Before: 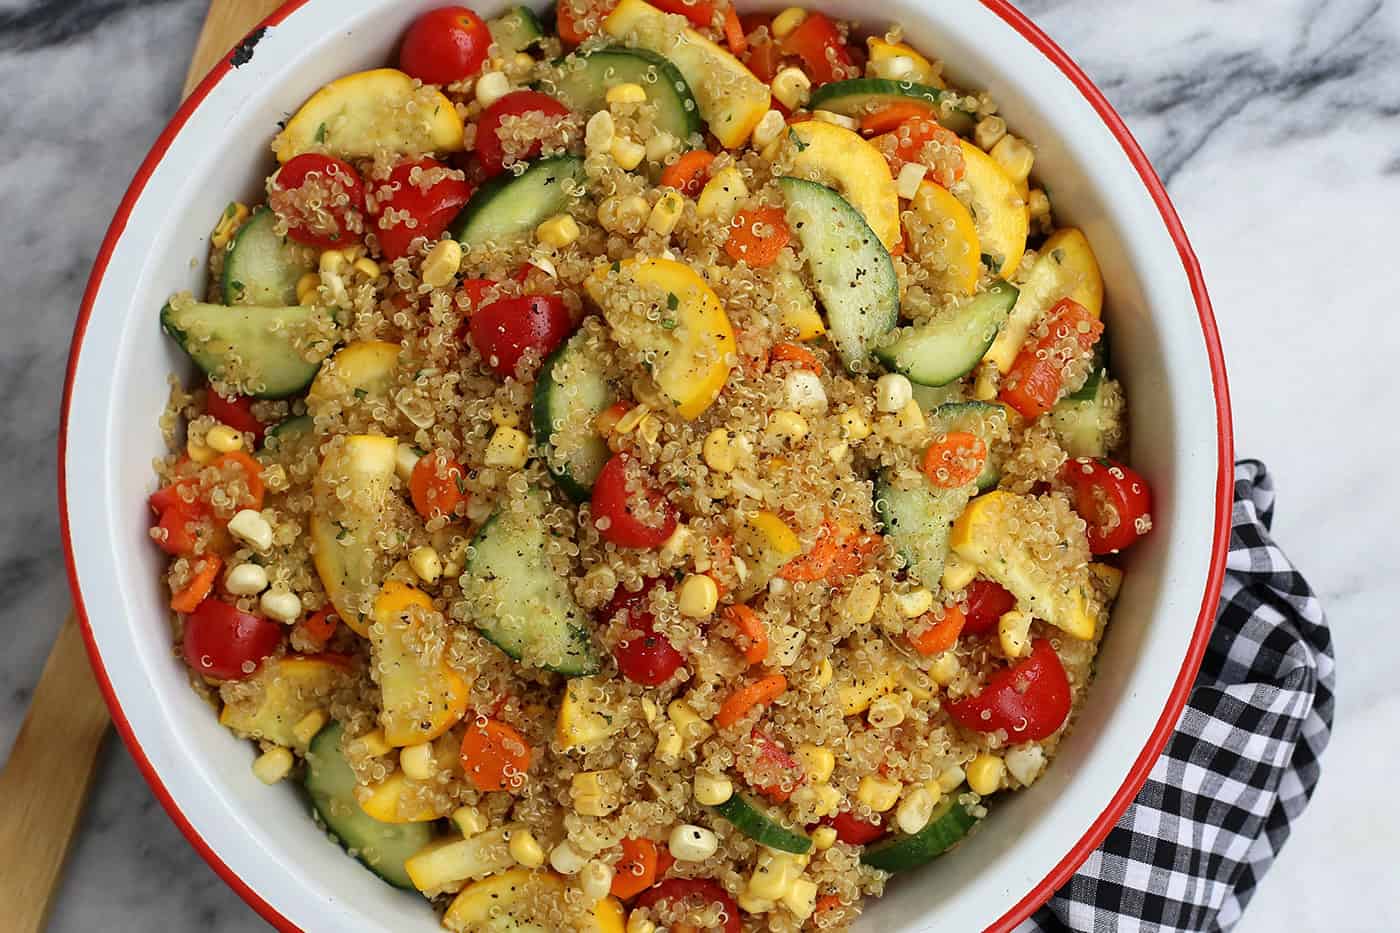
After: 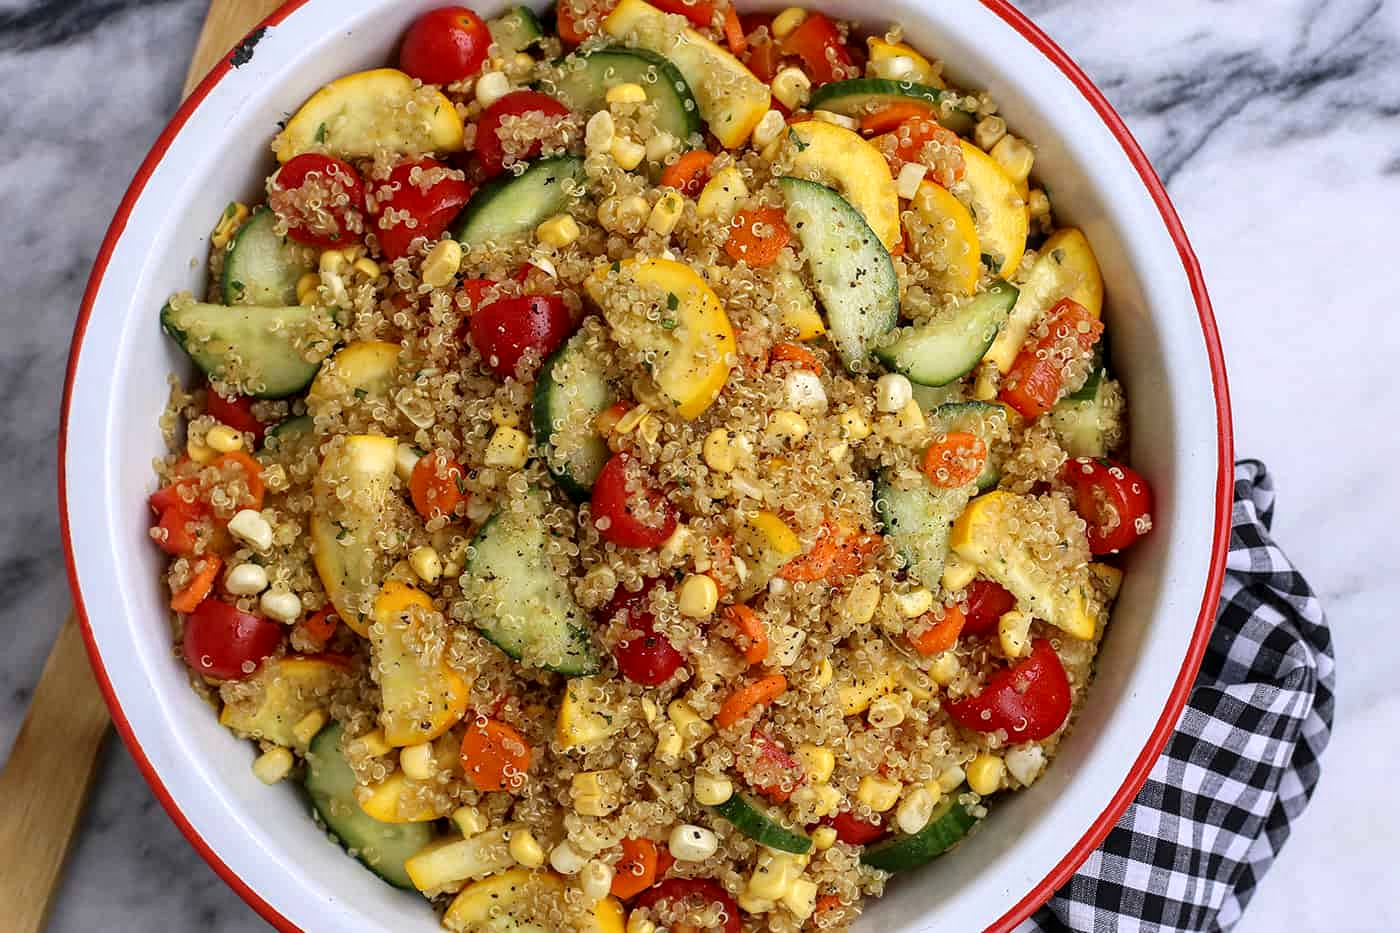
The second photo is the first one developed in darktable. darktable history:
local contrast: detail 130%
color correction: highlights b* 3
white balance: red 1.004, blue 1.096
